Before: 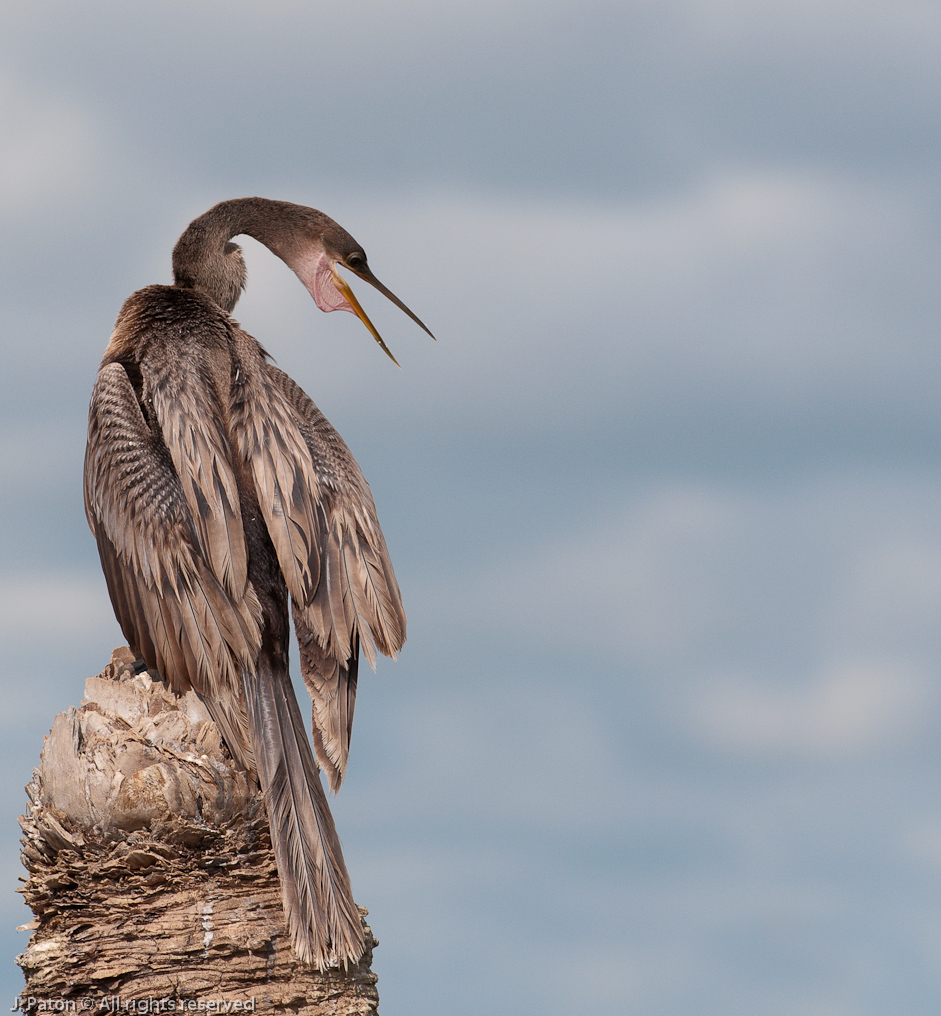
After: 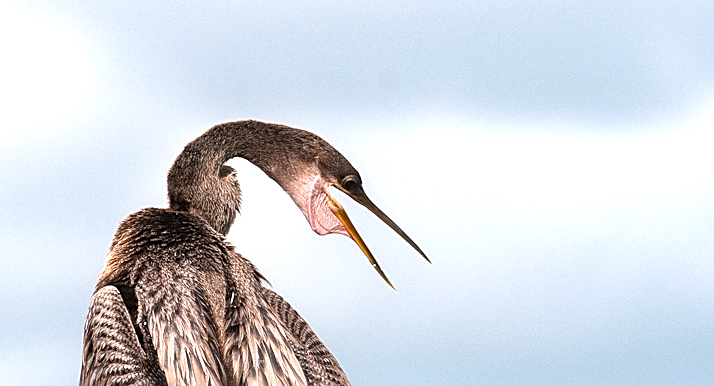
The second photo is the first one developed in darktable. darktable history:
sharpen: on, module defaults
tone equalizer: -8 EV -0.743 EV, -7 EV -0.717 EV, -6 EV -0.6 EV, -5 EV -0.406 EV, -3 EV 0.38 EV, -2 EV 0.6 EV, -1 EV 0.68 EV, +0 EV 0.744 EV, edges refinement/feathering 500, mask exposure compensation -1.57 EV, preserve details no
crop: left 0.536%, top 7.632%, right 23.52%, bottom 54.371%
exposure: black level correction 0.001, exposure 0.498 EV, compensate highlight preservation false
local contrast: detail 130%
